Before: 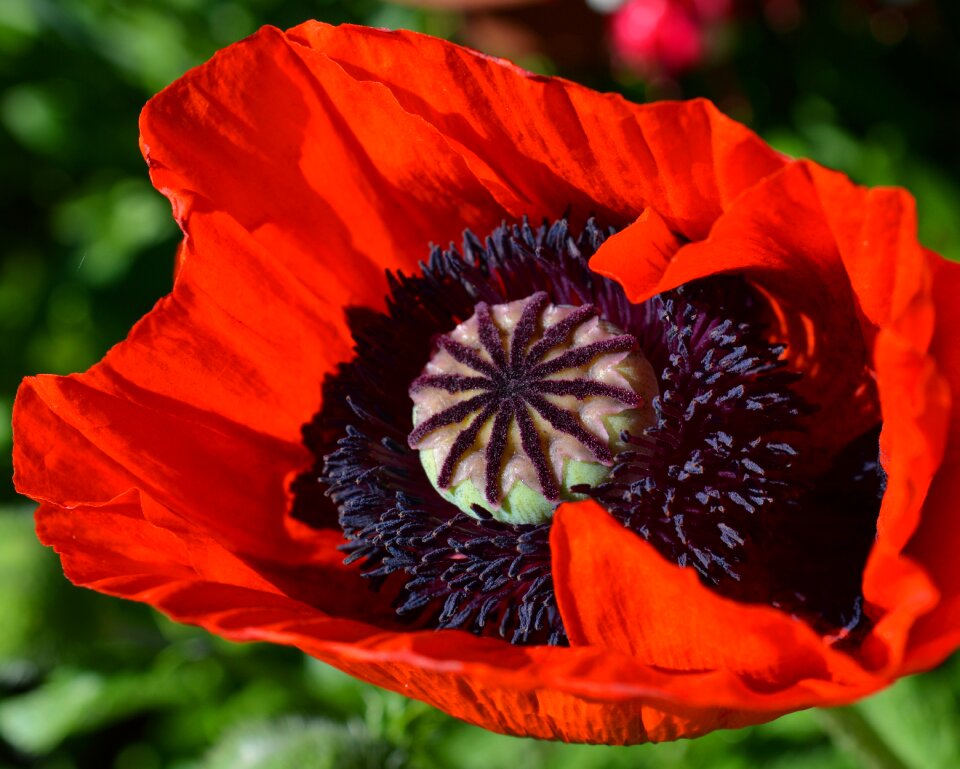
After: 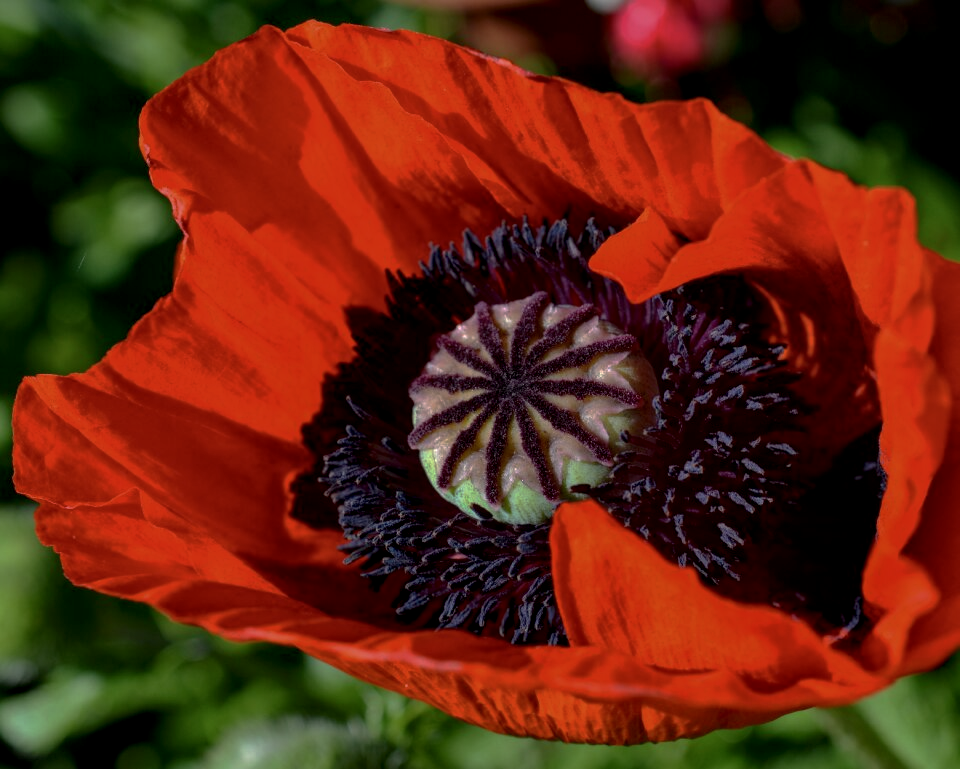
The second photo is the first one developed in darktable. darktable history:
base curve: curves: ch0 [(0, 0) (0.841, 0.609) (1, 1)], preserve colors none
local contrast: detail 130%
